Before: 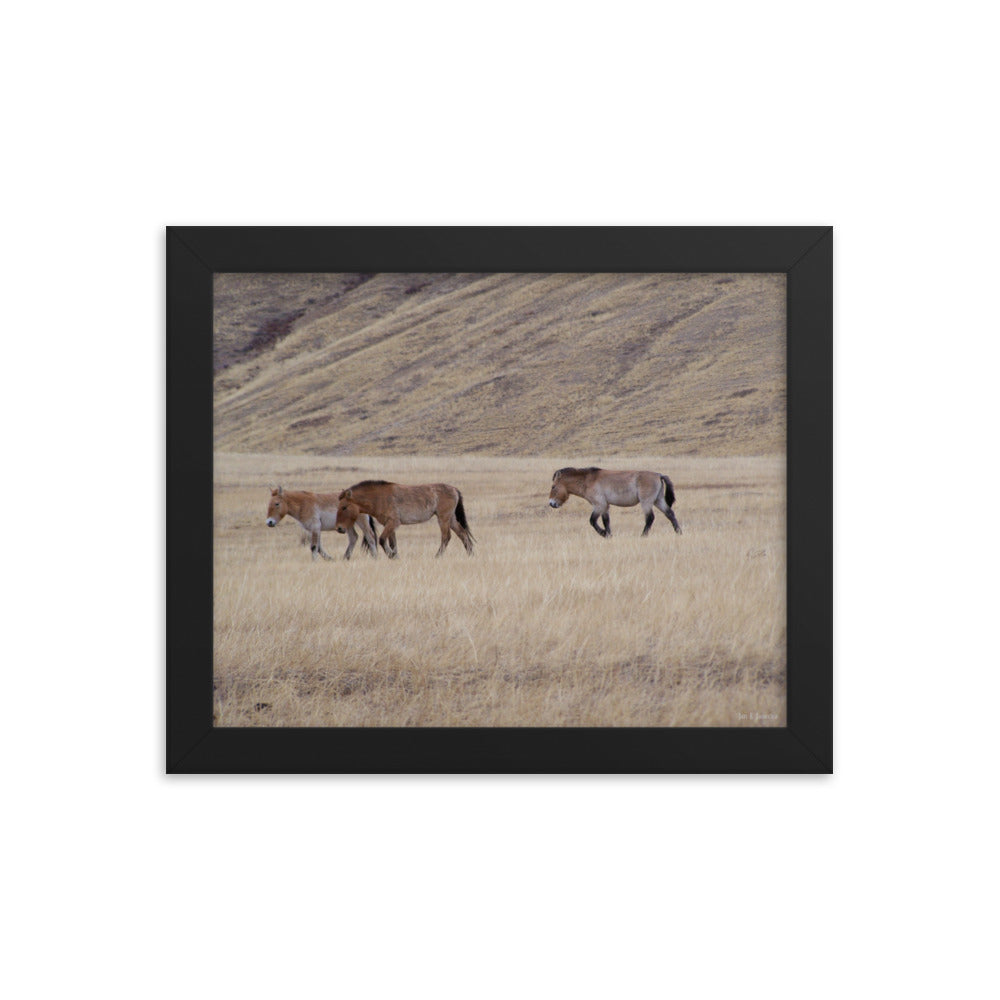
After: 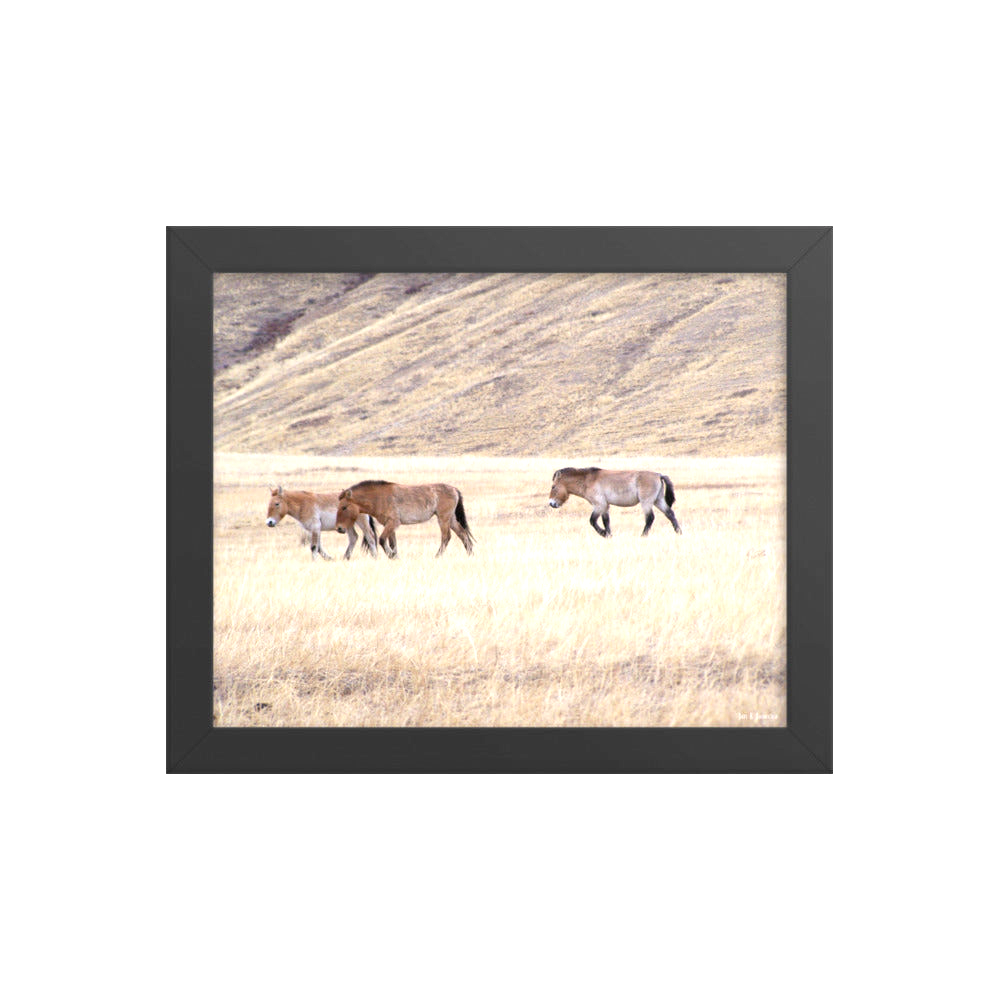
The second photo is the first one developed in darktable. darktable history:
exposure: black level correction 0, exposure 1.391 EV, compensate exposure bias true, compensate highlight preservation false
